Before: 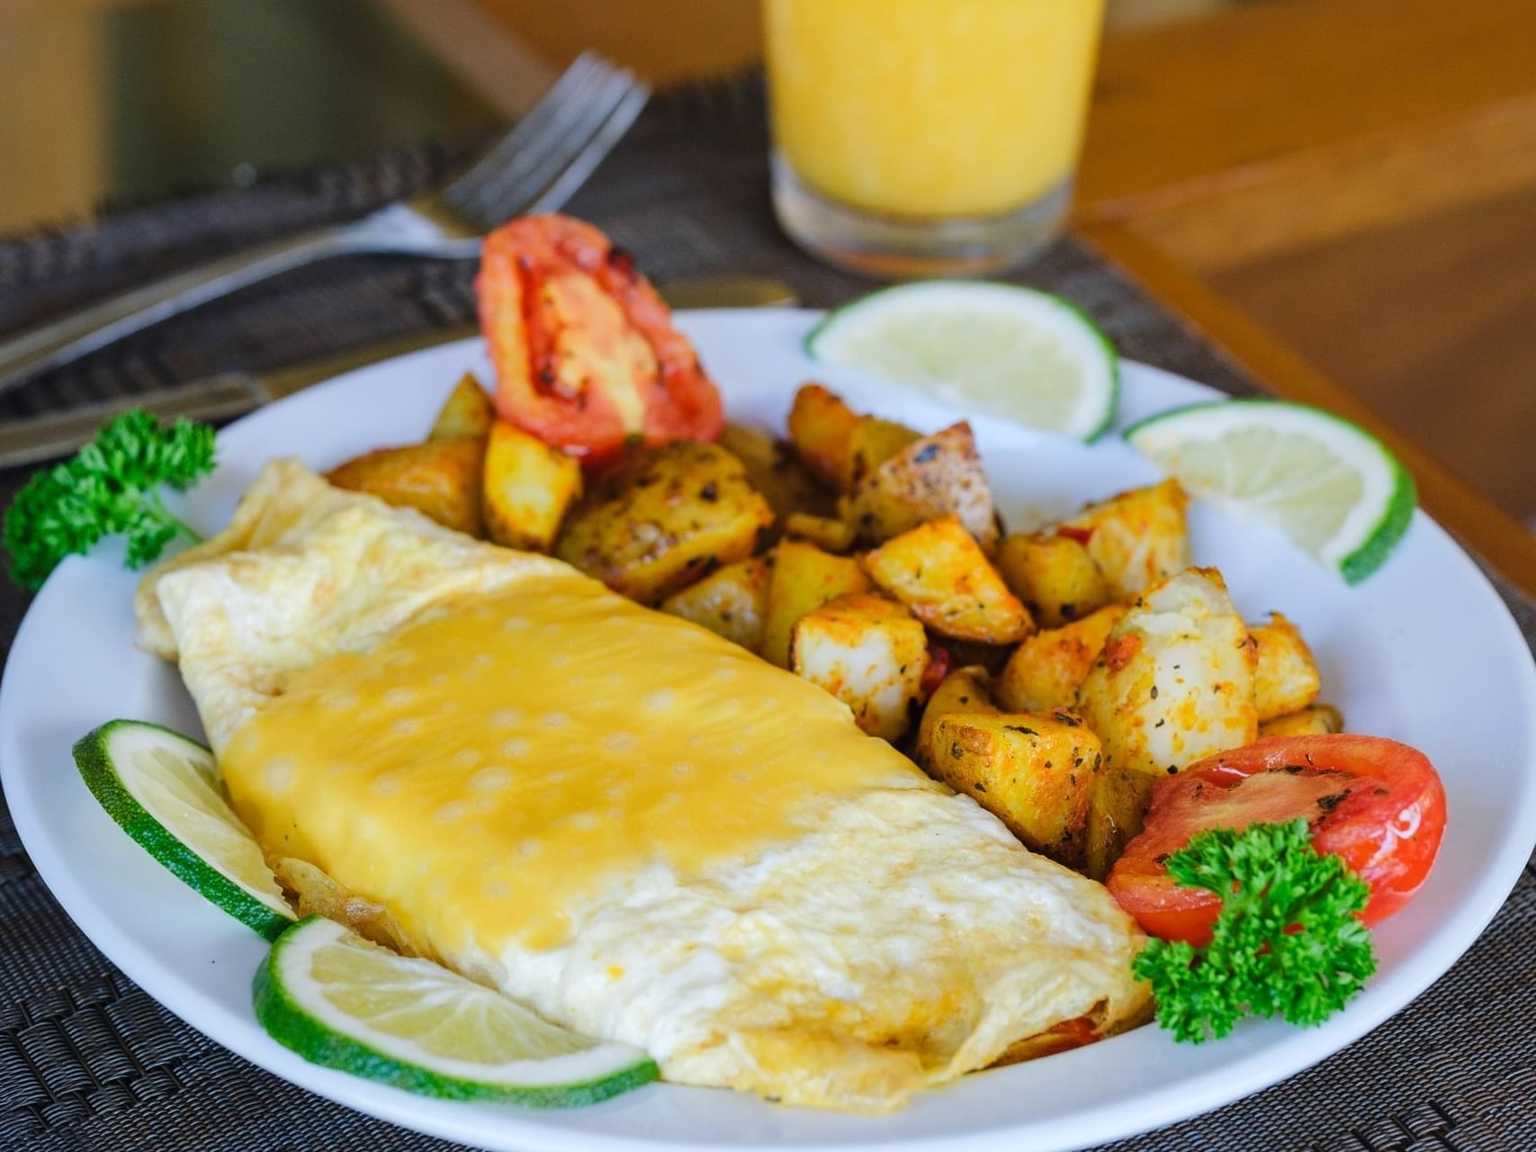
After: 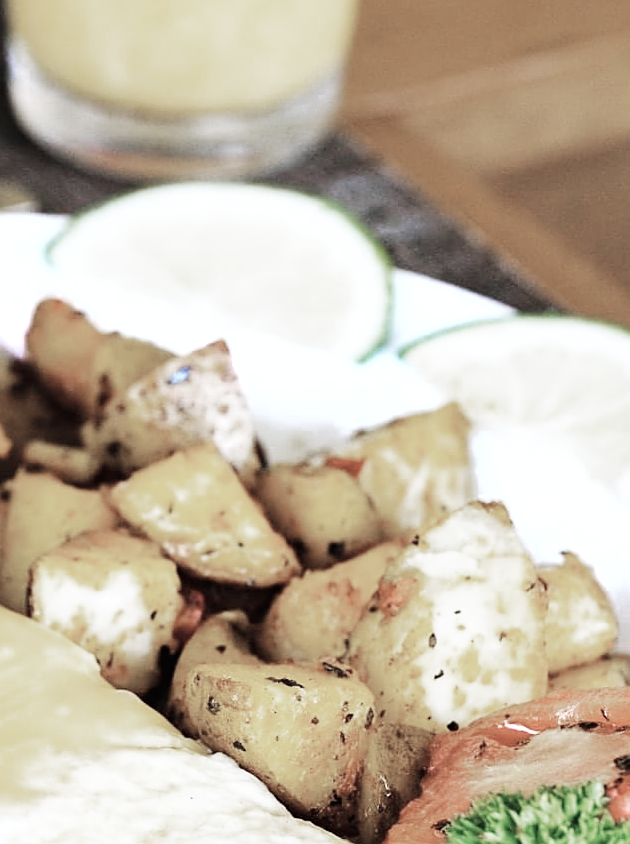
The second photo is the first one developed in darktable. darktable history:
base curve: curves: ch0 [(0, 0) (0.007, 0.004) (0.027, 0.03) (0.046, 0.07) (0.207, 0.54) (0.442, 0.872) (0.673, 0.972) (1, 1)], preserve colors none
crop and rotate: left 49.84%, top 10.109%, right 13.201%, bottom 23.927%
color zones: curves: ch0 [(0, 0.613) (0.01, 0.613) (0.245, 0.448) (0.498, 0.529) (0.642, 0.665) (0.879, 0.777) (0.99, 0.613)]; ch1 [(0, 0.272) (0.219, 0.127) (0.724, 0.346)]
sharpen: on, module defaults
